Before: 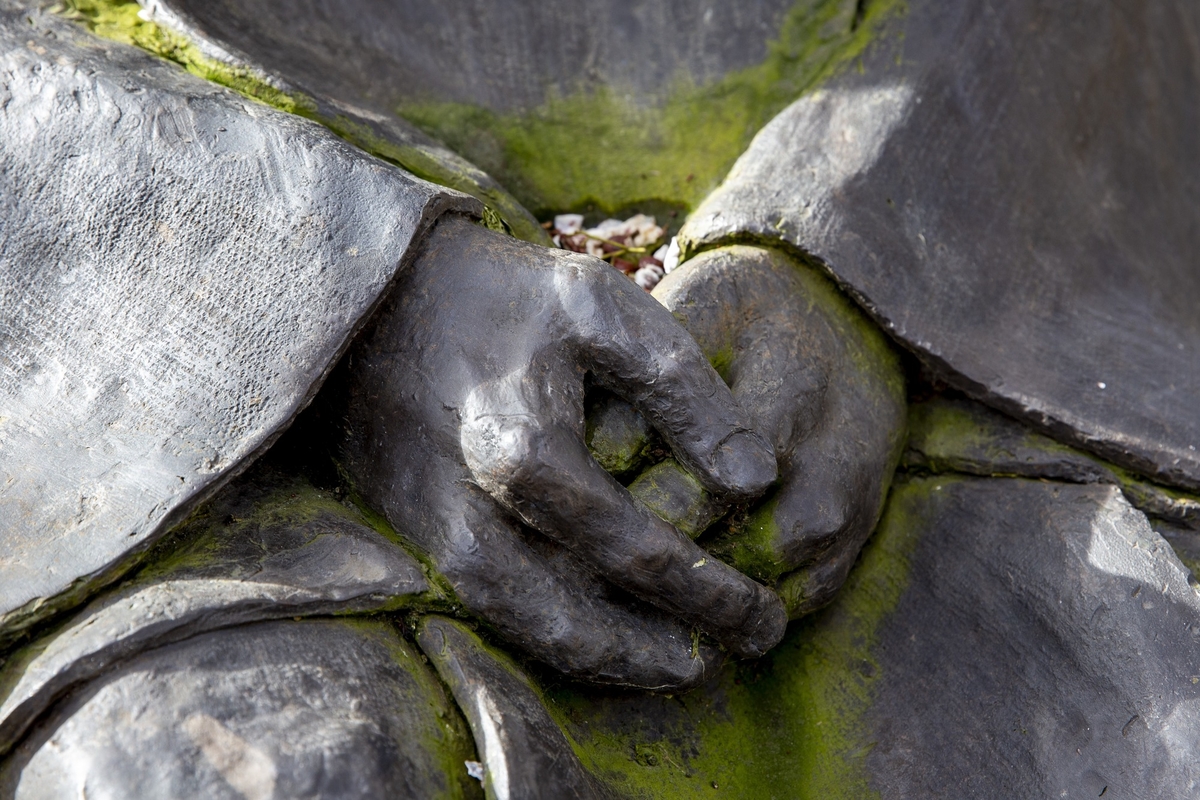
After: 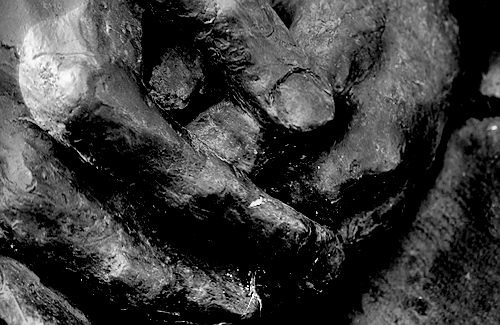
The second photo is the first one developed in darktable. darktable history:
monochrome: on, module defaults
crop: left 37.221%, top 45.169%, right 20.63%, bottom 13.777%
sharpen: radius 1
shadows and highlights: soften with gaussian
rotate and perspective: rotation 0.174°, lens shift (vertical) 0.013, lens shift (horizontal) 0.019, shear 0.001, automatic cropping original format, crop left 0.007, crop right 0.991, crop top 0.016, crop bottom 0.997
exposure: black level correction 0.029, exposure -0.073 EV, compensate highlight preservation false
